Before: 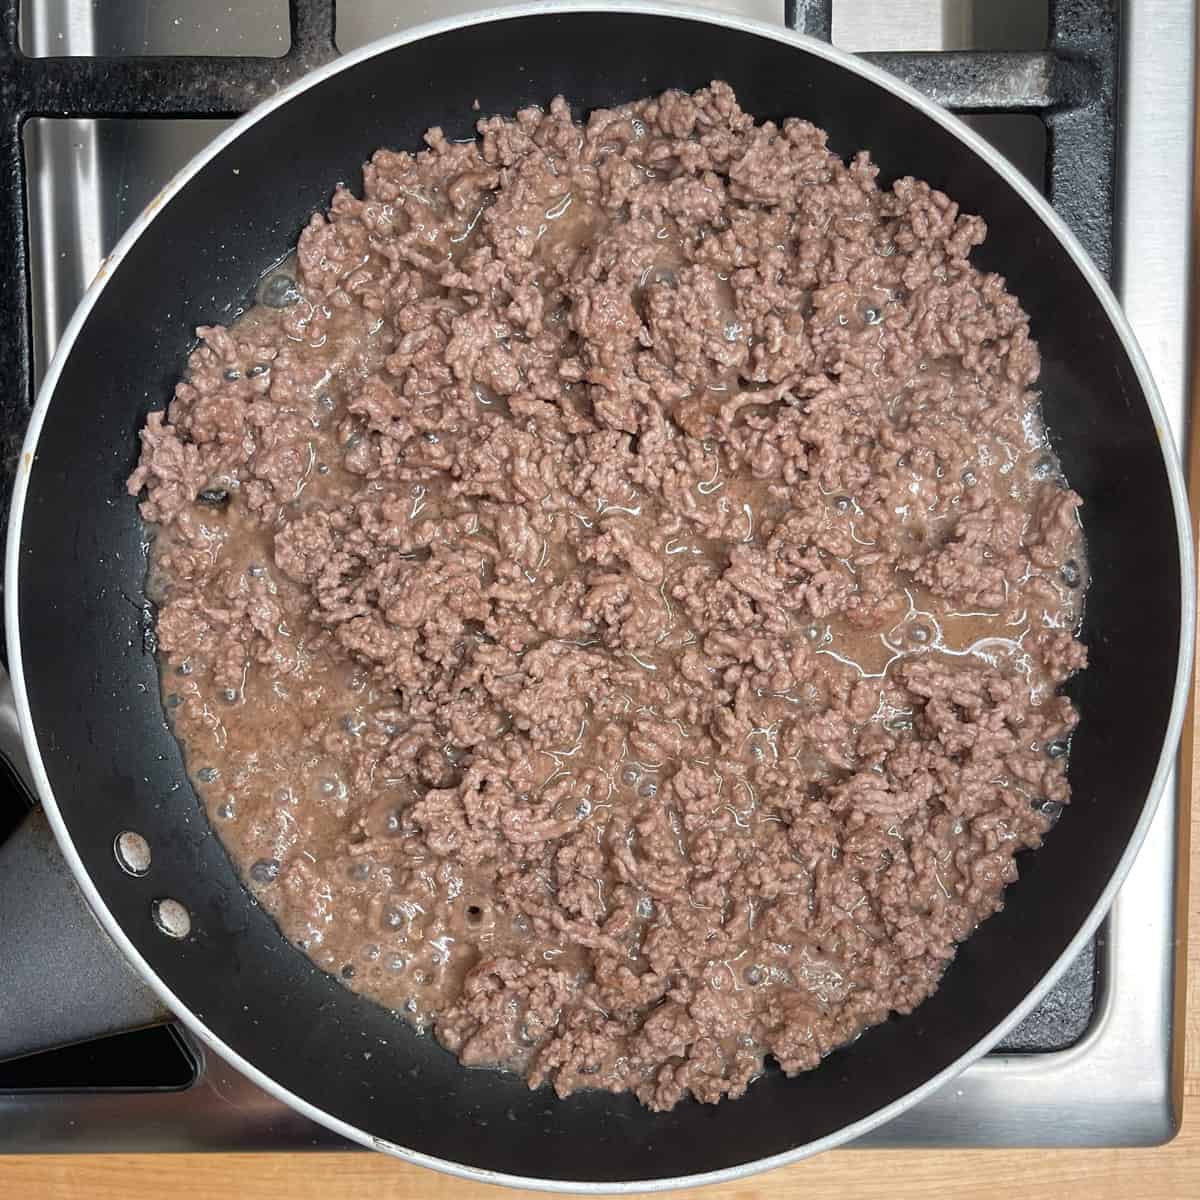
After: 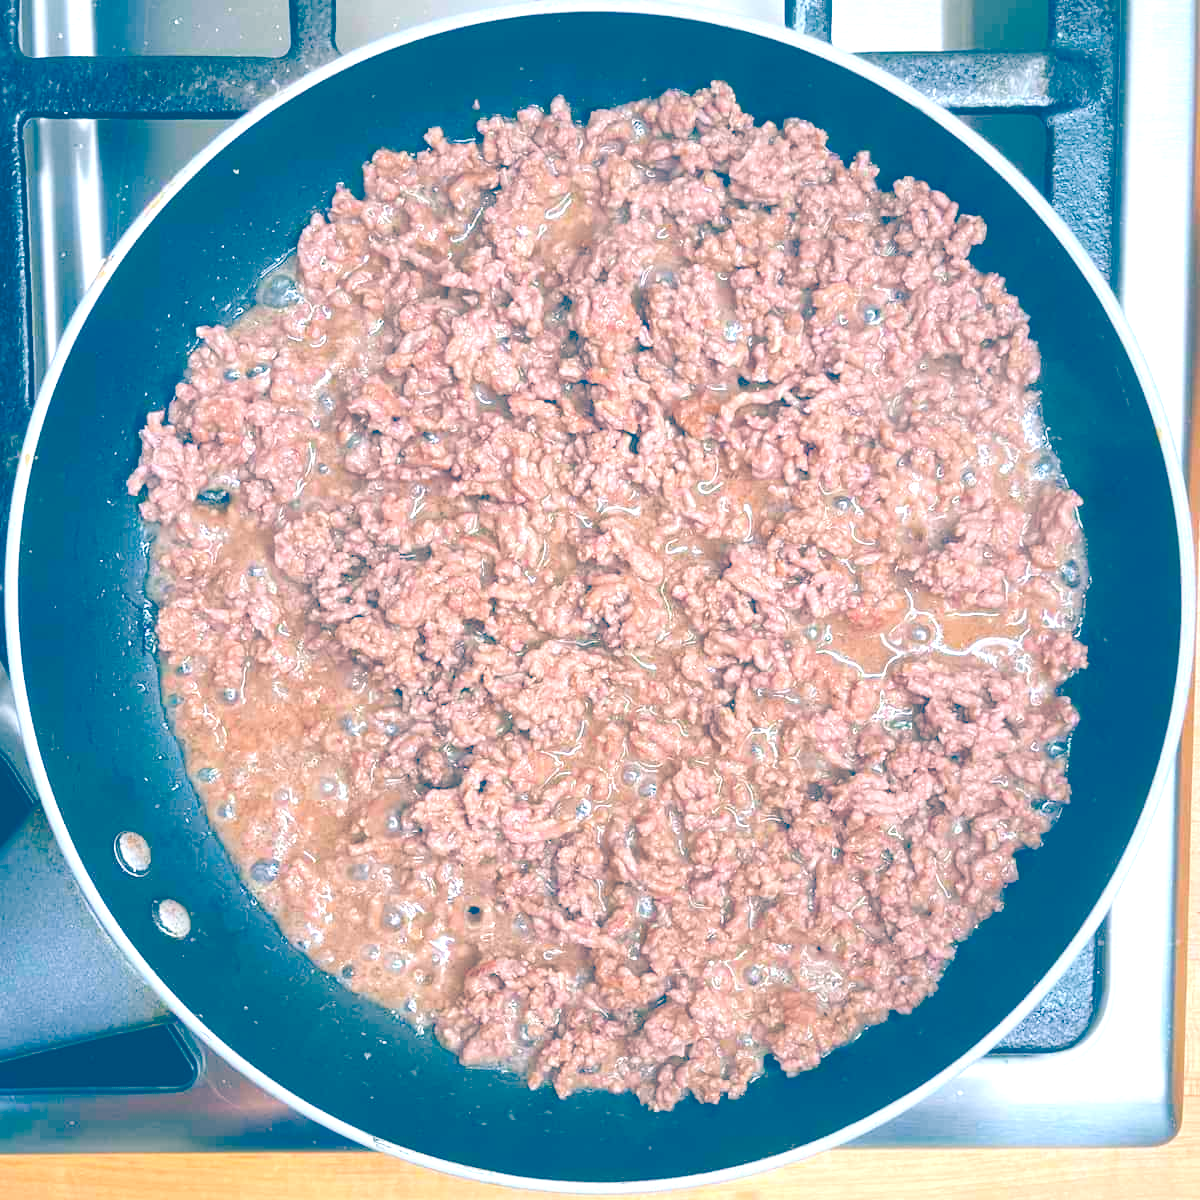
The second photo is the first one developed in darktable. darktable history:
levels: levels [0.008, 0.318, 0.836]
color correction: highlights a* -0.772, highlights b* -8.92
color balance: lift [1.016, 0.983, 1, 1.017], gamma [0.958, 1, 1, 1], gain [0.981, 1.007, 0.993, 1.002], input saturation 118.26%, contrast 13.43%, contrast fulcrum 21.62%, output saturation 82.76%
color balance rgb: linear chroma grading › shadows -8%, linear chroma grading › global chroma 10%, perceptual saturation grading › global saturation 2%, perceptual saturation grading › highlights -2%, perceptual saturation grading › mid-tones 4%, perceptual saturation grading › shadows 8%, perceptual brilliance grading › global brilliance 2%, perceptual brilliance grading › highlights -4%, global vibrance 16%, saturation formula JzAzBz (2021)
